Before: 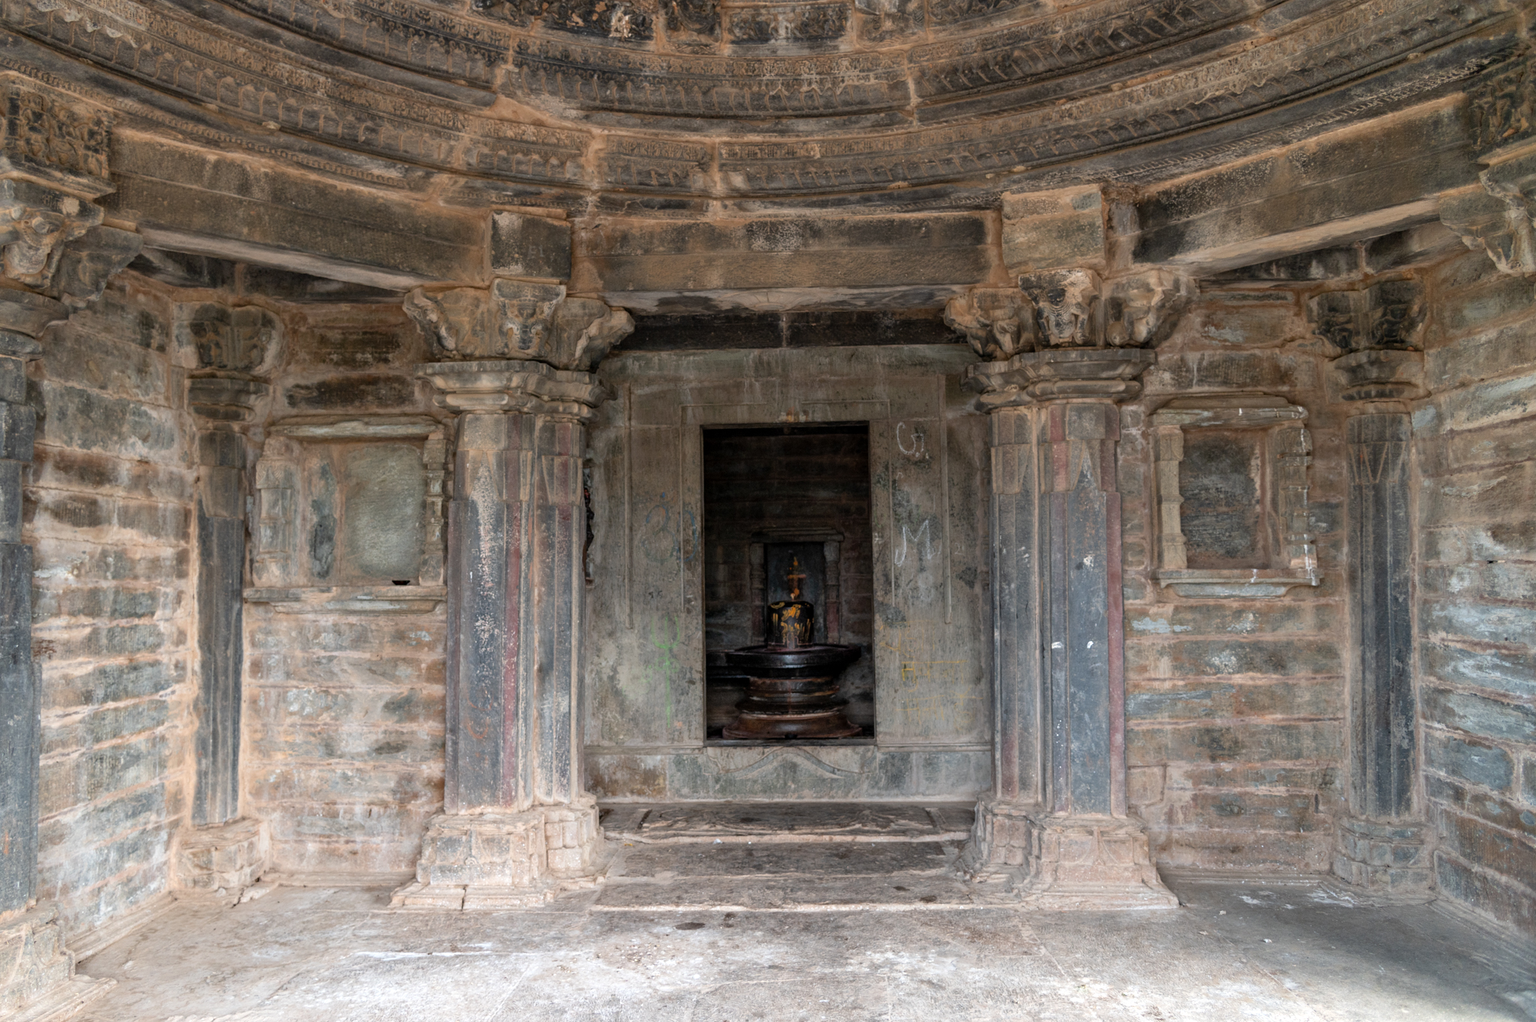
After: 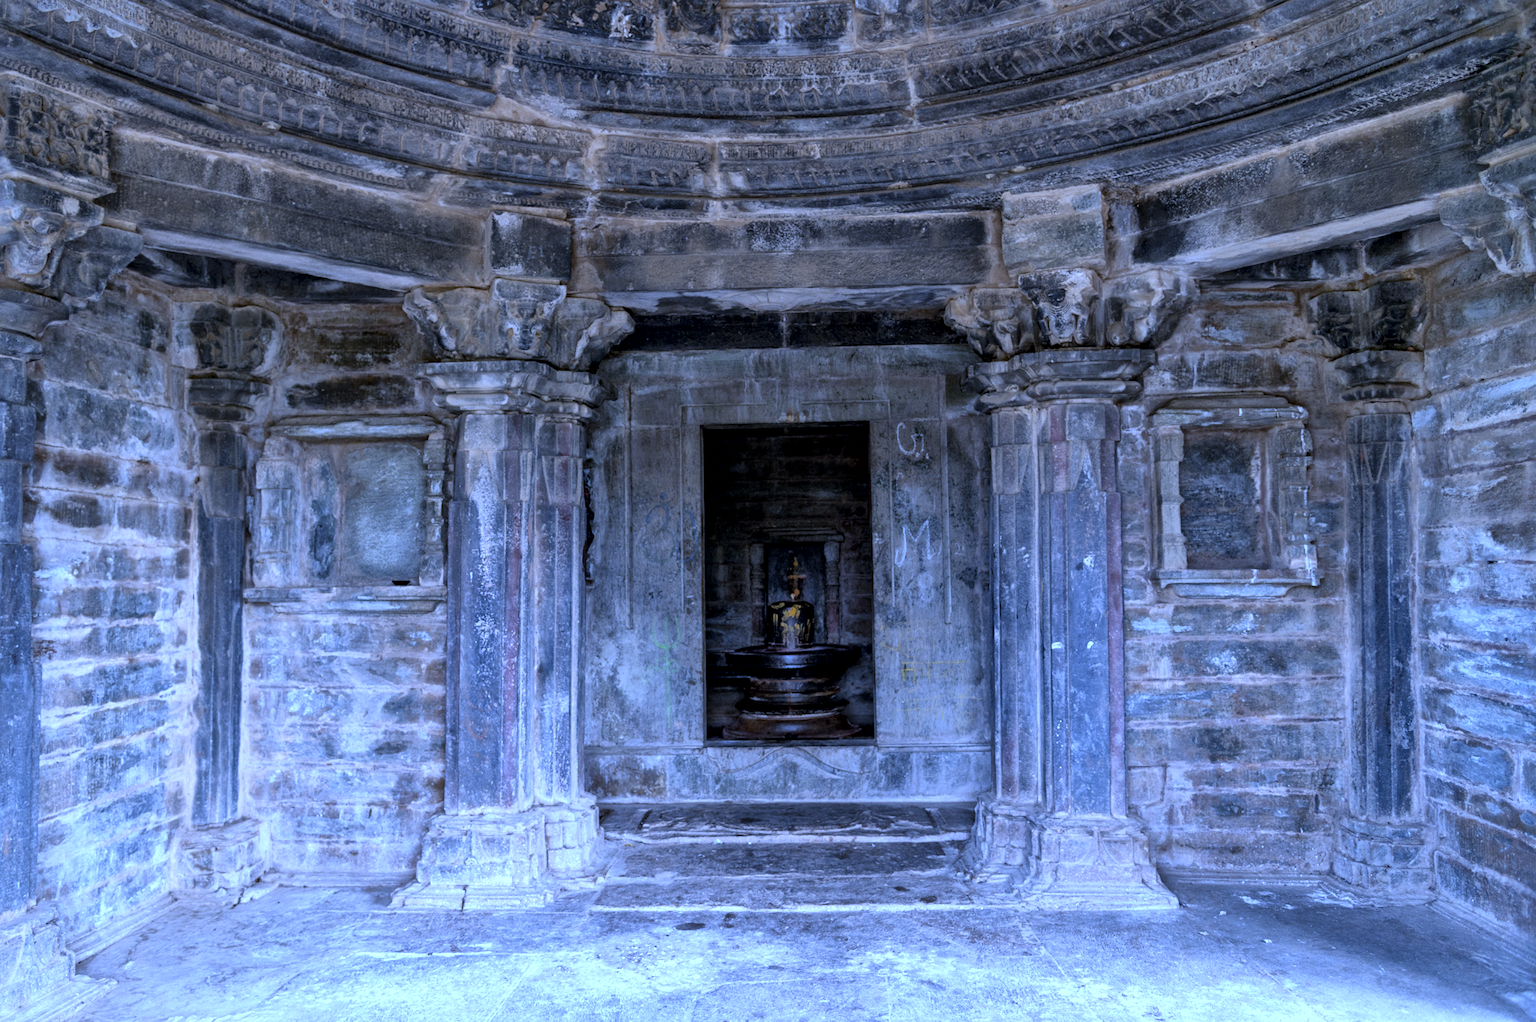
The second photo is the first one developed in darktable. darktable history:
white balance: red 0.766, blue 1.537
local contrast: mode bilateral grid, contrast 20, coarseness 50, detail 159%, midtone range 0.2
